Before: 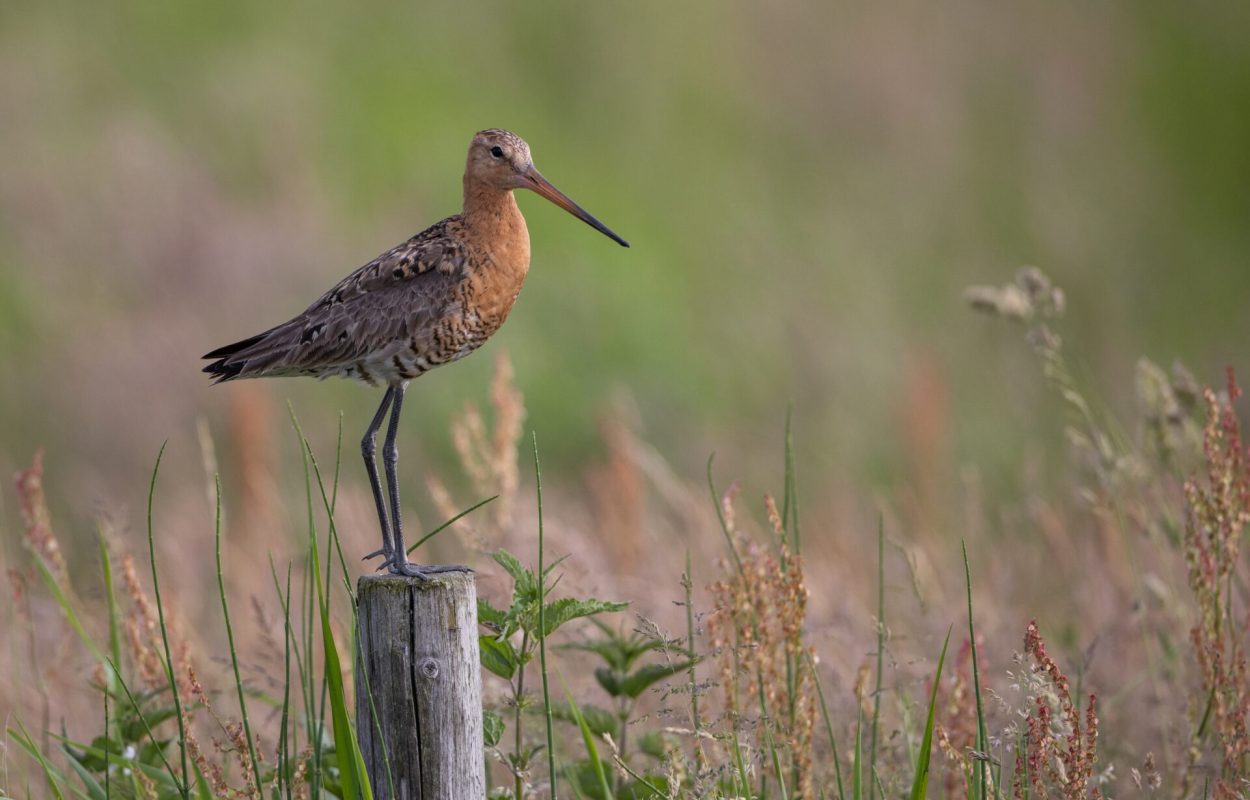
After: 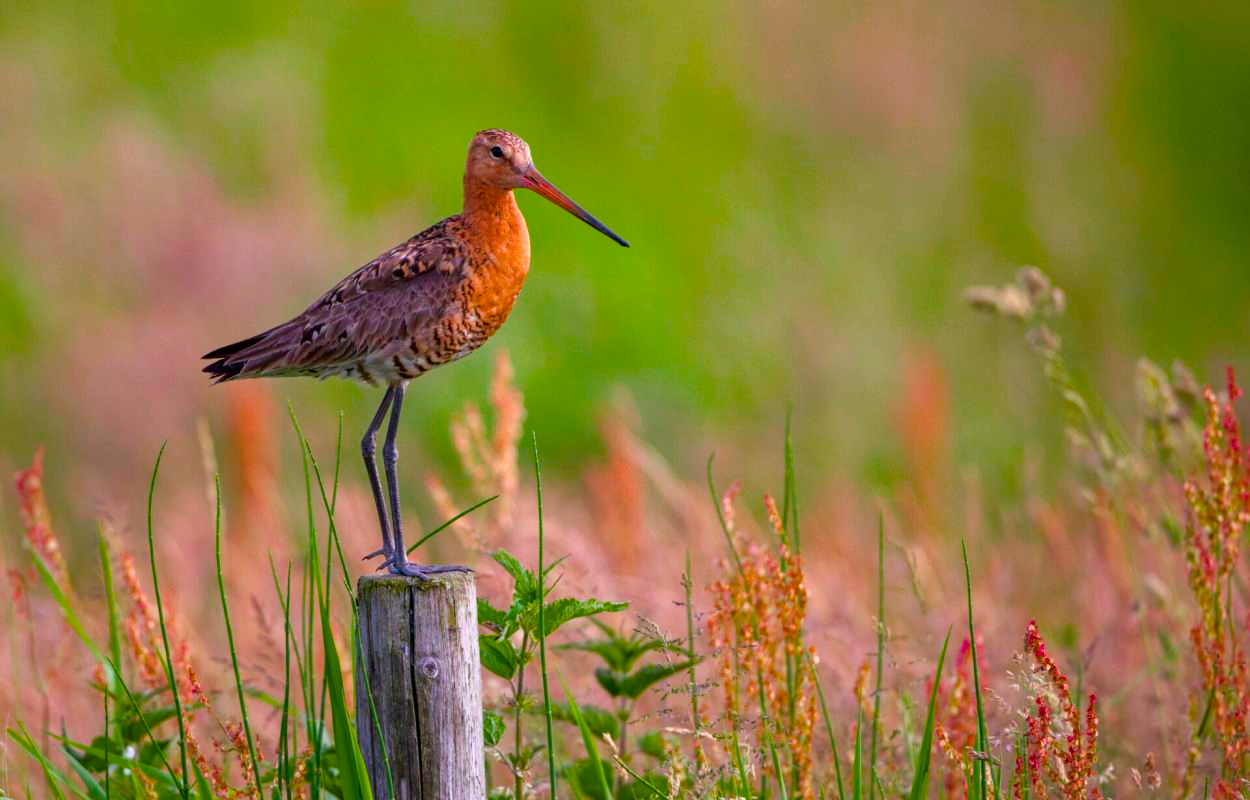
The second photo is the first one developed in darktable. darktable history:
color balance rgb: linear chroma grading › shadows 10%, linear chroma grading › highlights 10%, linear chroma grading › global chroma 15%, linear chroma grading › mid-tones 15%, perceptual saturation grading › global saturation 40%, perceptual saturation grading › highlights -25%, perceptual saturation grading › mid-tones 35%, perceptual saturation grading › shadows 35%, perceptual brilliance grading › global brilliance 11.29%, global vibrance 11.29%
tone curve: curves: ch0 [(0, 0) (0.059, 0.027) (0.162, 0.125) (0.304, 0.279) (0.547, 0.532) (0.828, 0.815) (1, 0.983)]; ch1 [(0, 0) (0.23, 0.166) (0.34, 0.298) (0.371, 0.334) (0.435, 0.413) (0.477, 0.469) (0.499, 0.498) (0.529, 0.544) (0.559, 0.587) (0.743, 0.798) (1, 1)]; ch2 [(0, 0) (0.431, 0.414) (0.498, 0.503) (0.524, 0.531) (0.568, 0.567) (0.6, 0.597) (0.643, 0.631) (0.74, 0.721) (1, 1)], color space Lab, independent channels, preserve colors none
